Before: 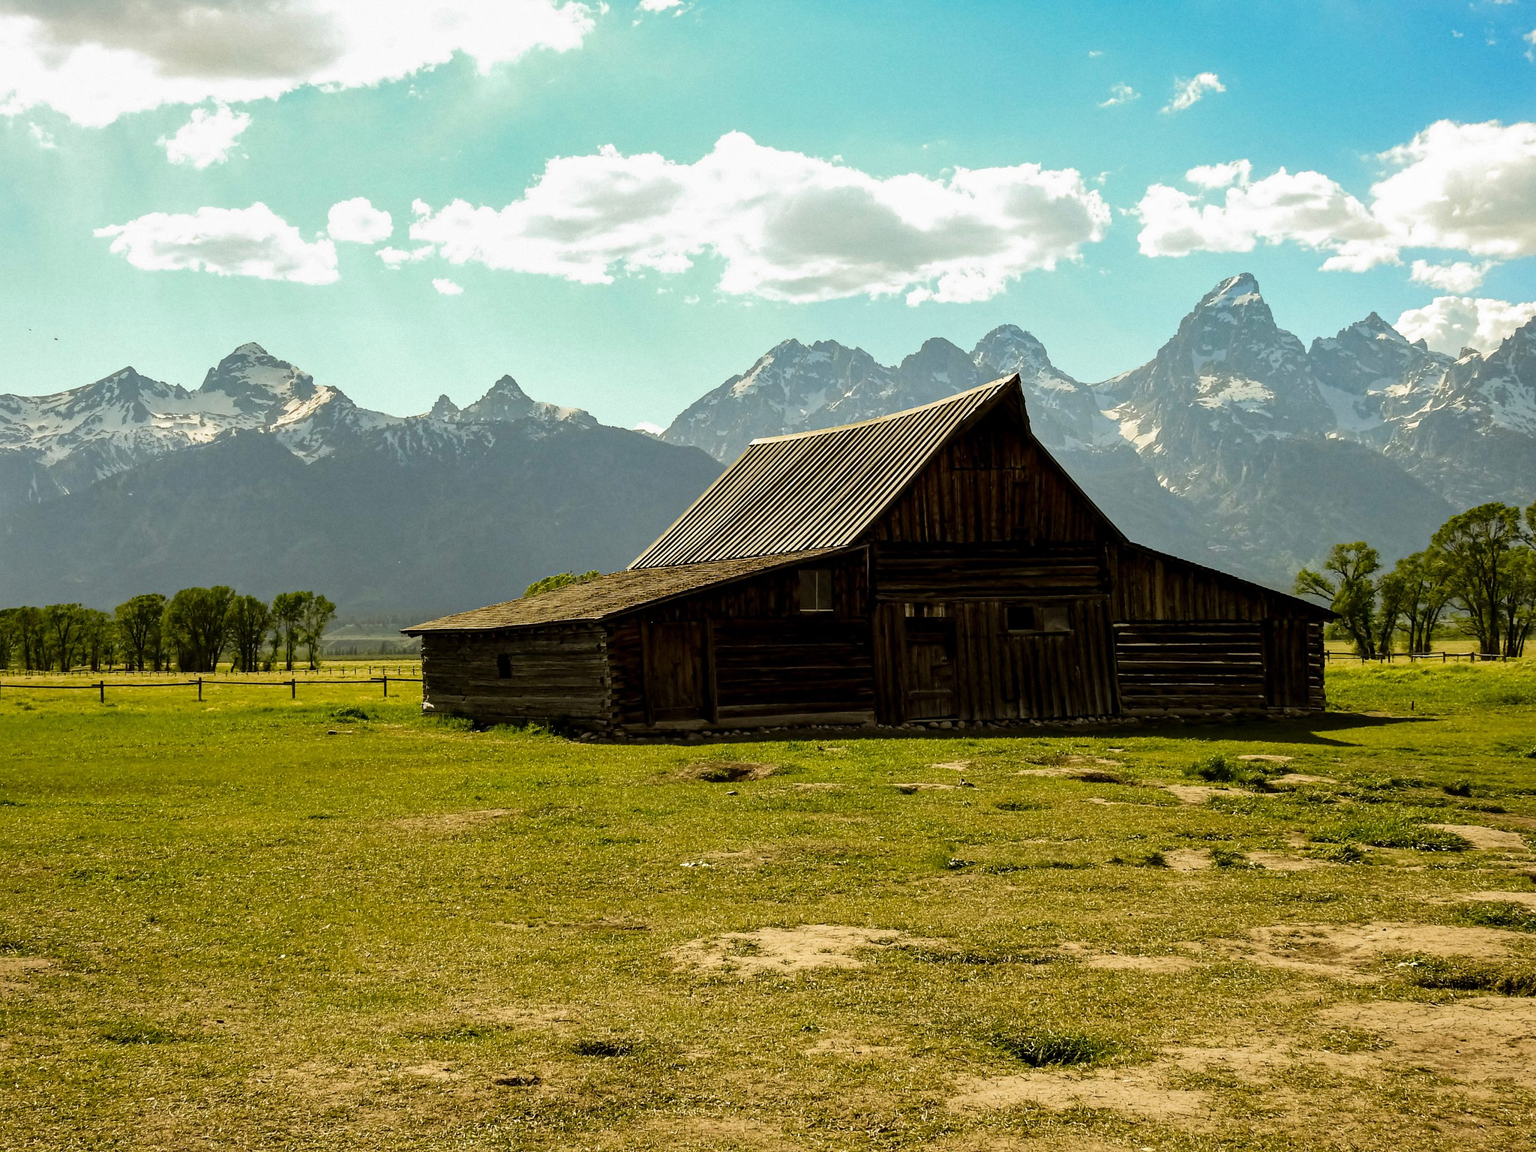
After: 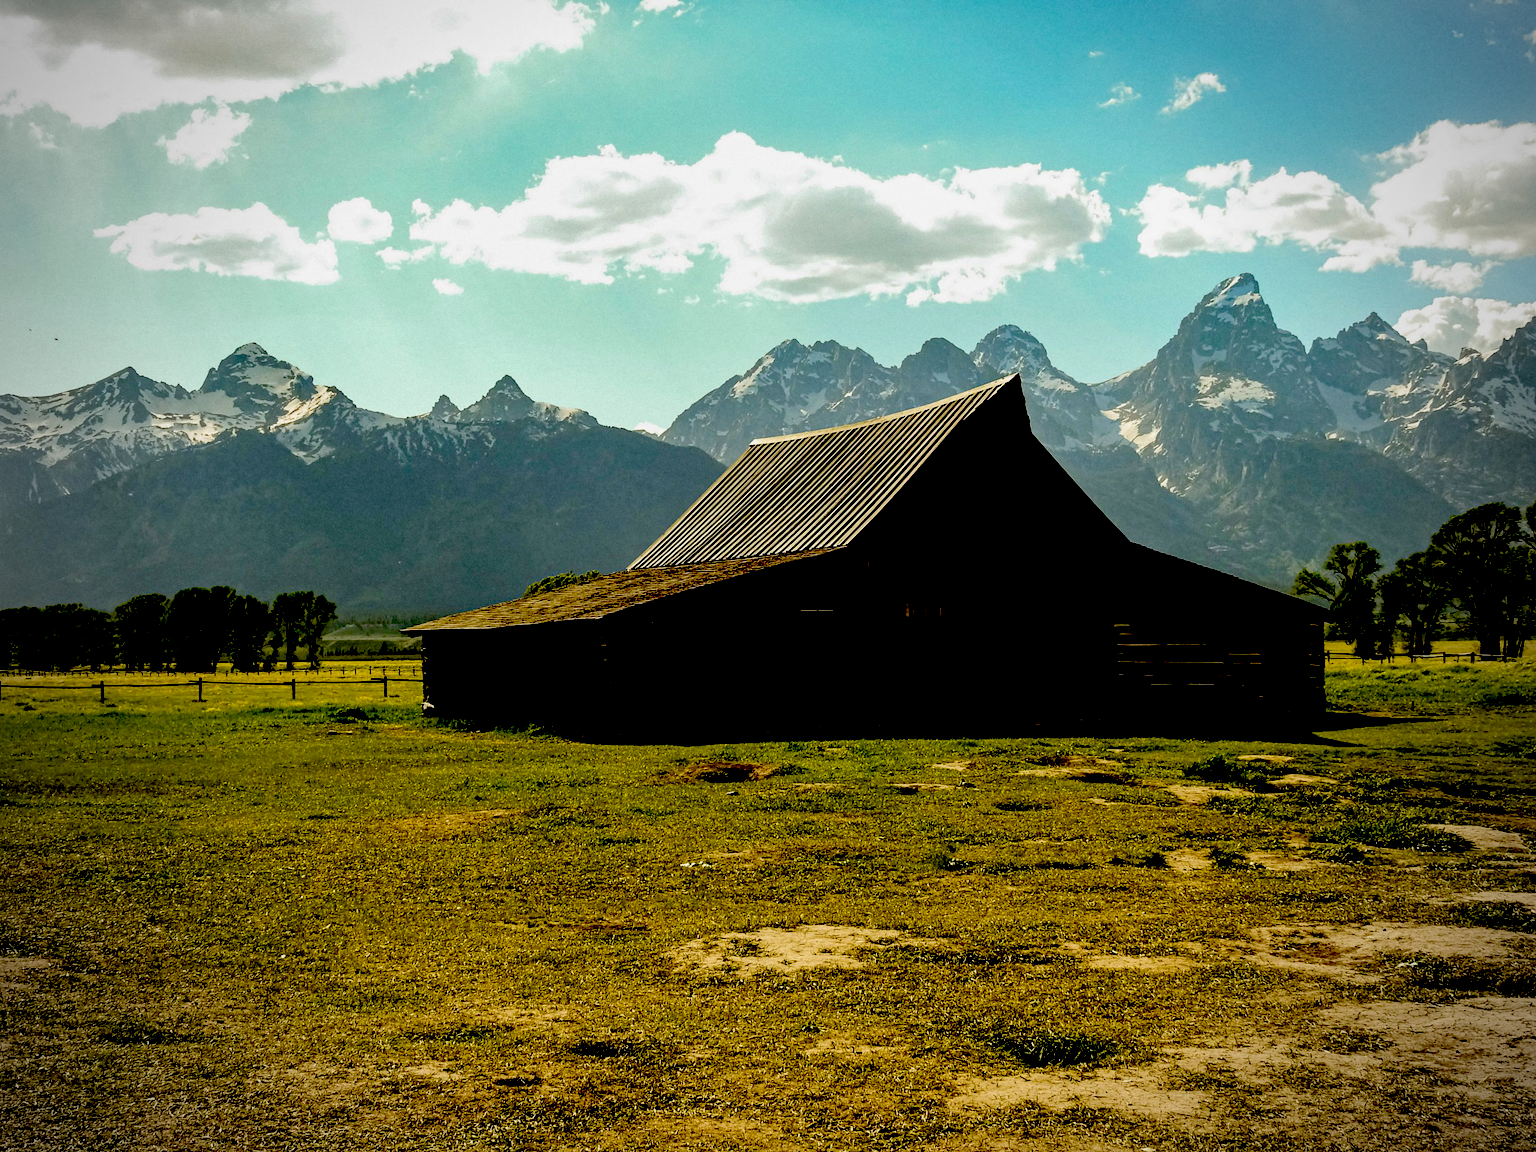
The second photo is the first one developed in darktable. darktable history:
exposure: black level correction 0.1, exposure -0.092 EV, compensate highlight preservation false
vignetting: fall-off start 71.74%
